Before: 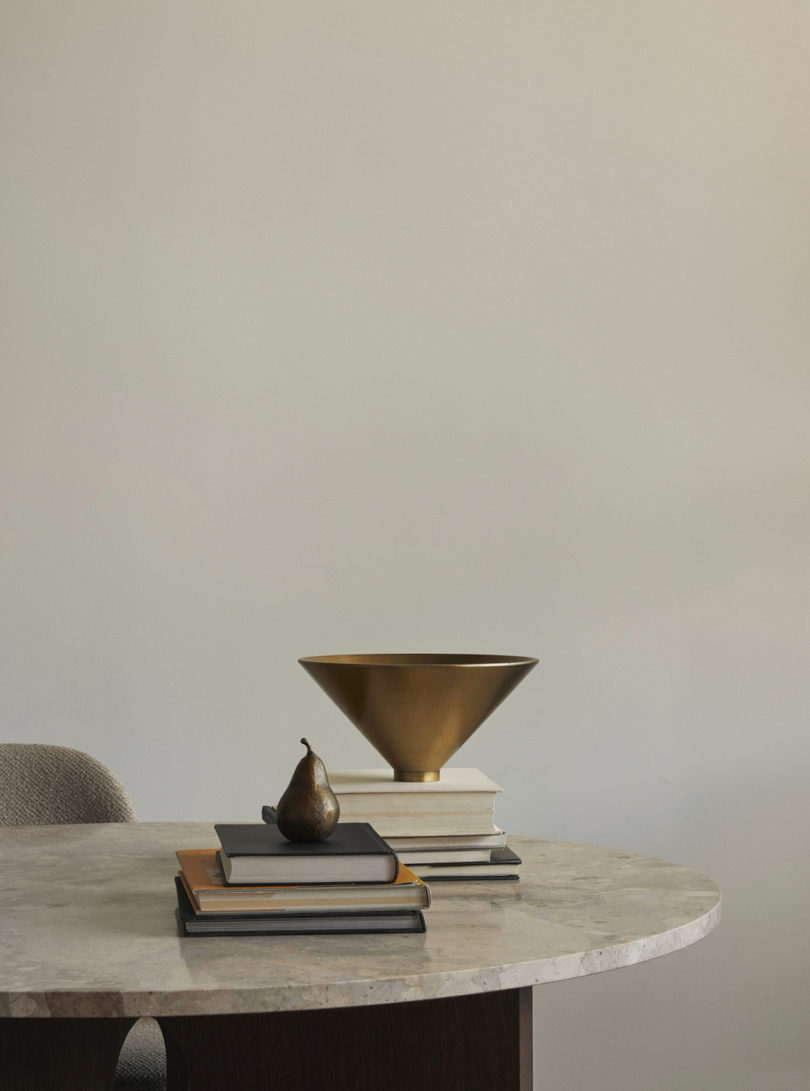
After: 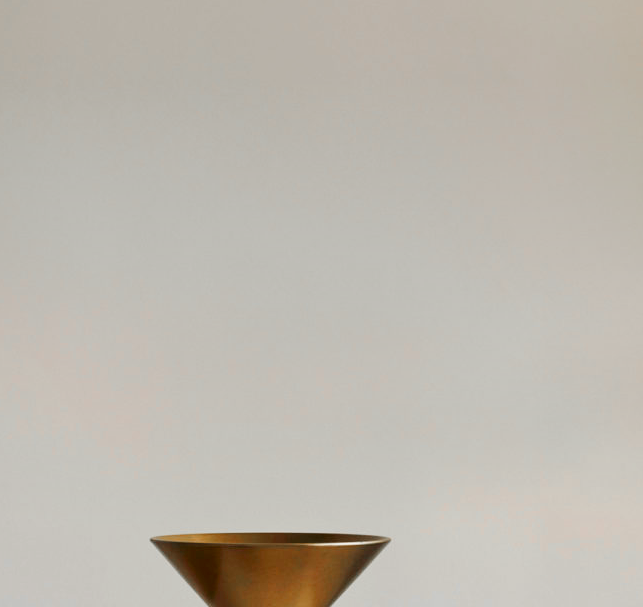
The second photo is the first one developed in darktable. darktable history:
color zones: curves: ch1 [(0, 0.679) (0.143, 0.647) (0.286, 0.261) (0.378, -0.011) (0.571, 0.396) (0.714, 0.399) (0.857, 0.406) (1, 0.679)]
tone curve: curves: ch0 [(0, 0) (0.003, 0.019) (0.011, 0.022) (0.025, 0.025) (0.044, 0.04) (0.069, 0.069) (0.1, 0.108) (0.136, 0.152) (0.177, 0.199) (0.224, 0.26) (0.277, 0.321) (0.335, 0.392) (0.399, 0.472) (0.468, 0.547) (0.543, 0.624) (0.623, 0.713) (0.709, 0.786) (0.801, 0.865) (0.898, 0.939) (1, 1)], preserve colors none
crop: left 18.38%, top 11.092%, right 2.134%, bottom 33.217%
graduated density: on, module defaults
